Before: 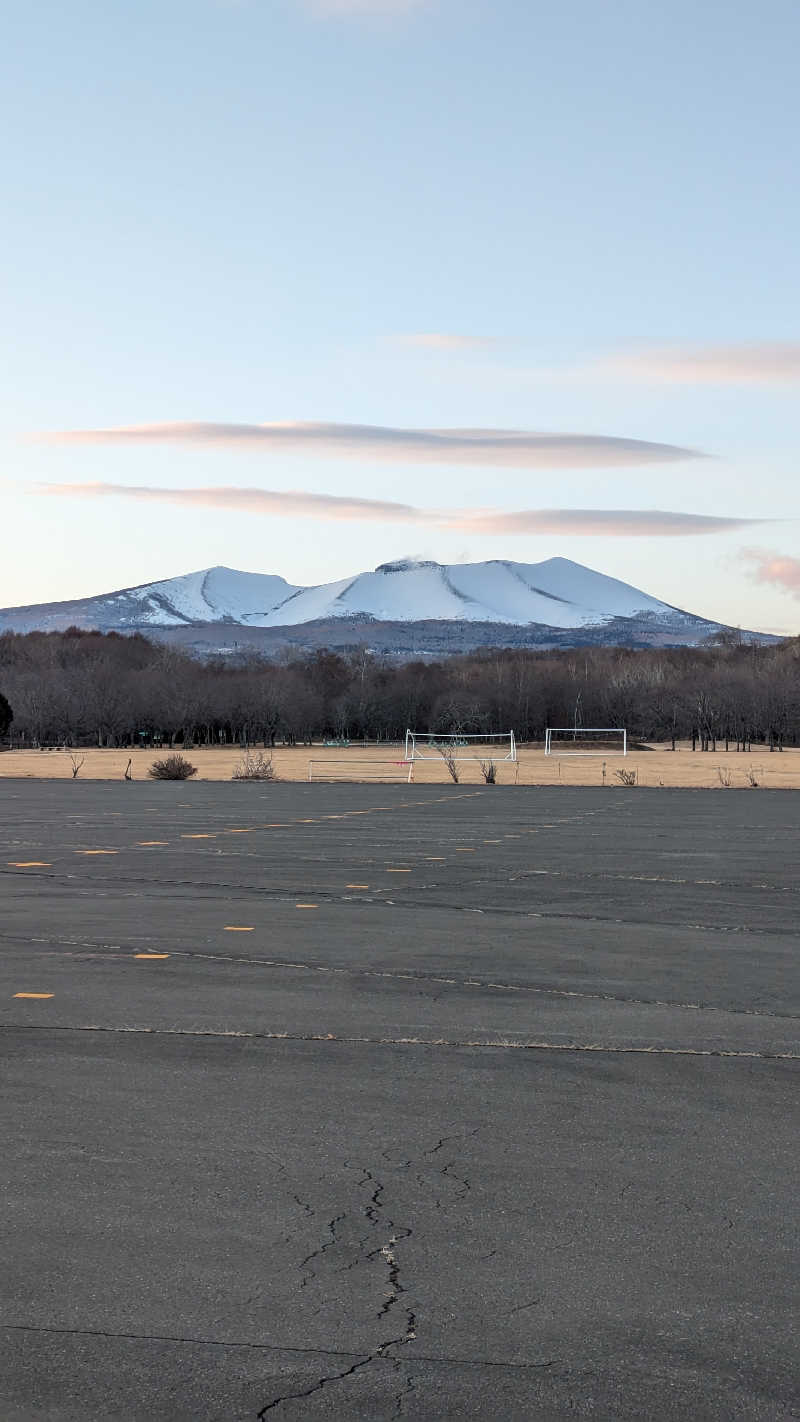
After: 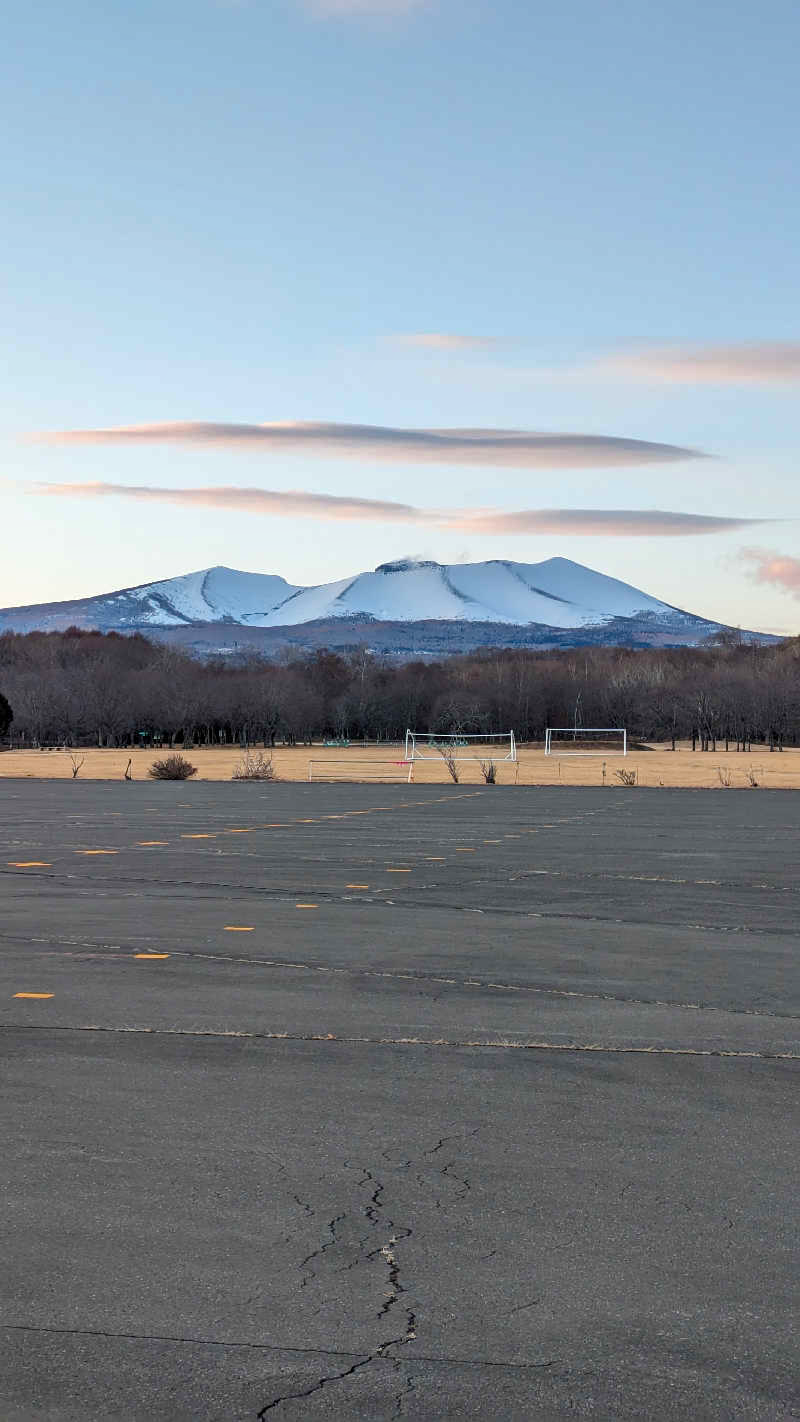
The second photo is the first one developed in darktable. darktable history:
shadows and highlights: soften with gaussian
color balance rgb: shadows lift › hue 85.57°, linear chroma grading › shadows -29.478%, linear chroma grading › global chroma 34.833%, perceptual saturation grading › global saturation 13.817%, perceptual saturation grading › highlights -25.14%, perceptual saturation grading › shadows 29.433%
